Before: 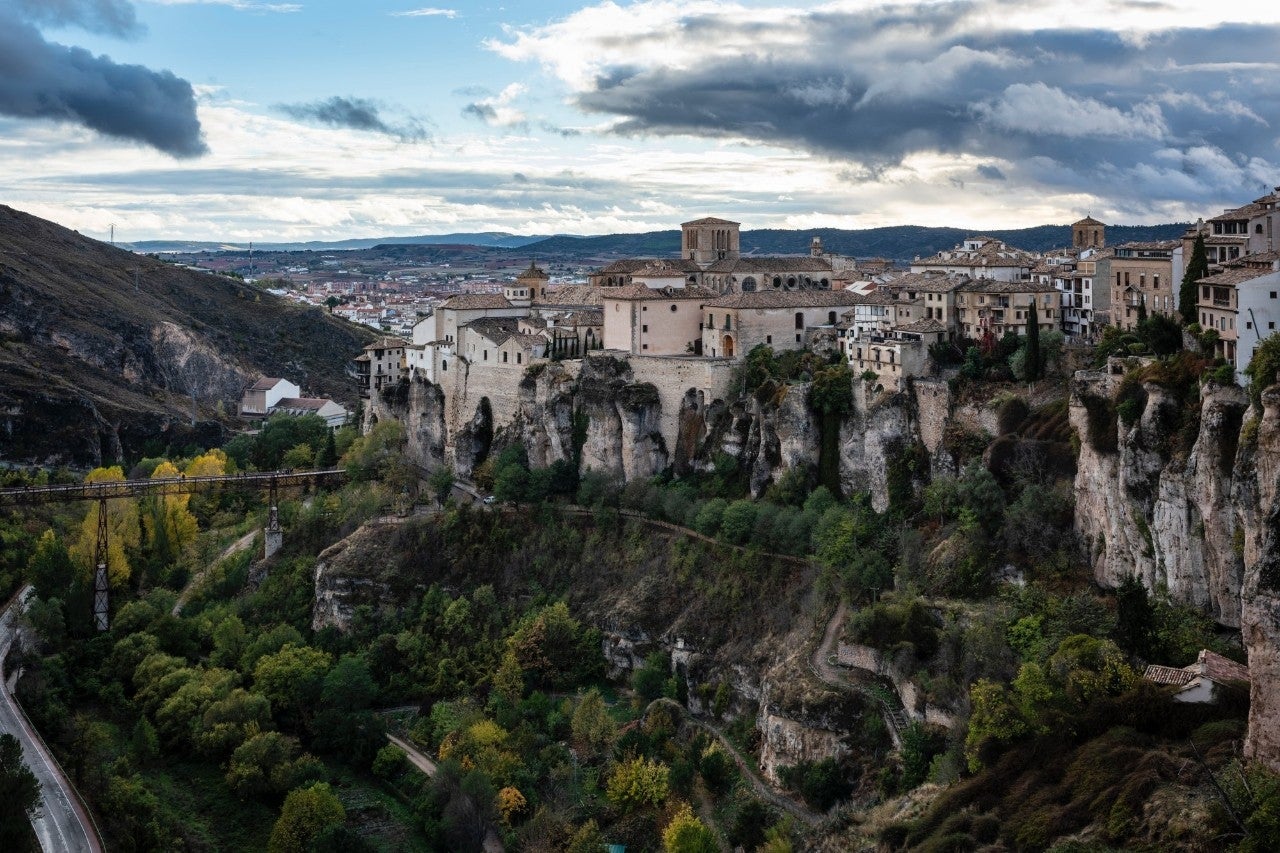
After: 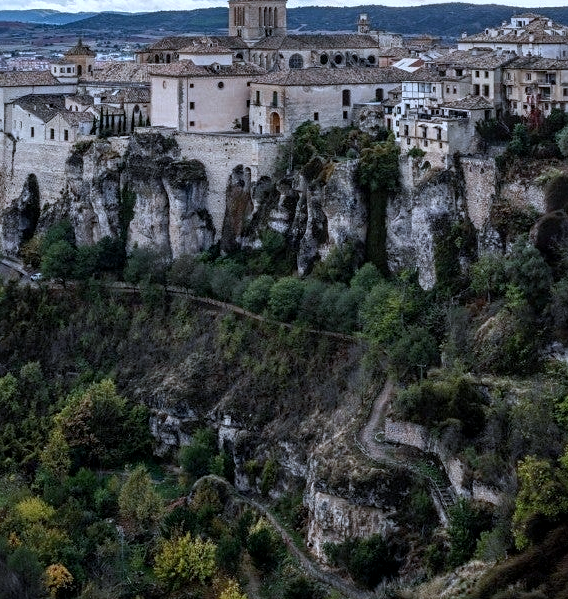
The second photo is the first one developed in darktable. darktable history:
white balance: red 0.926, green 1.003, blue 1.133
local contrast: on, module defaults
sharpen: amount 0.2
crop: left 35.432%, top 26.233%, right 20.145%, bottom 3.432%
